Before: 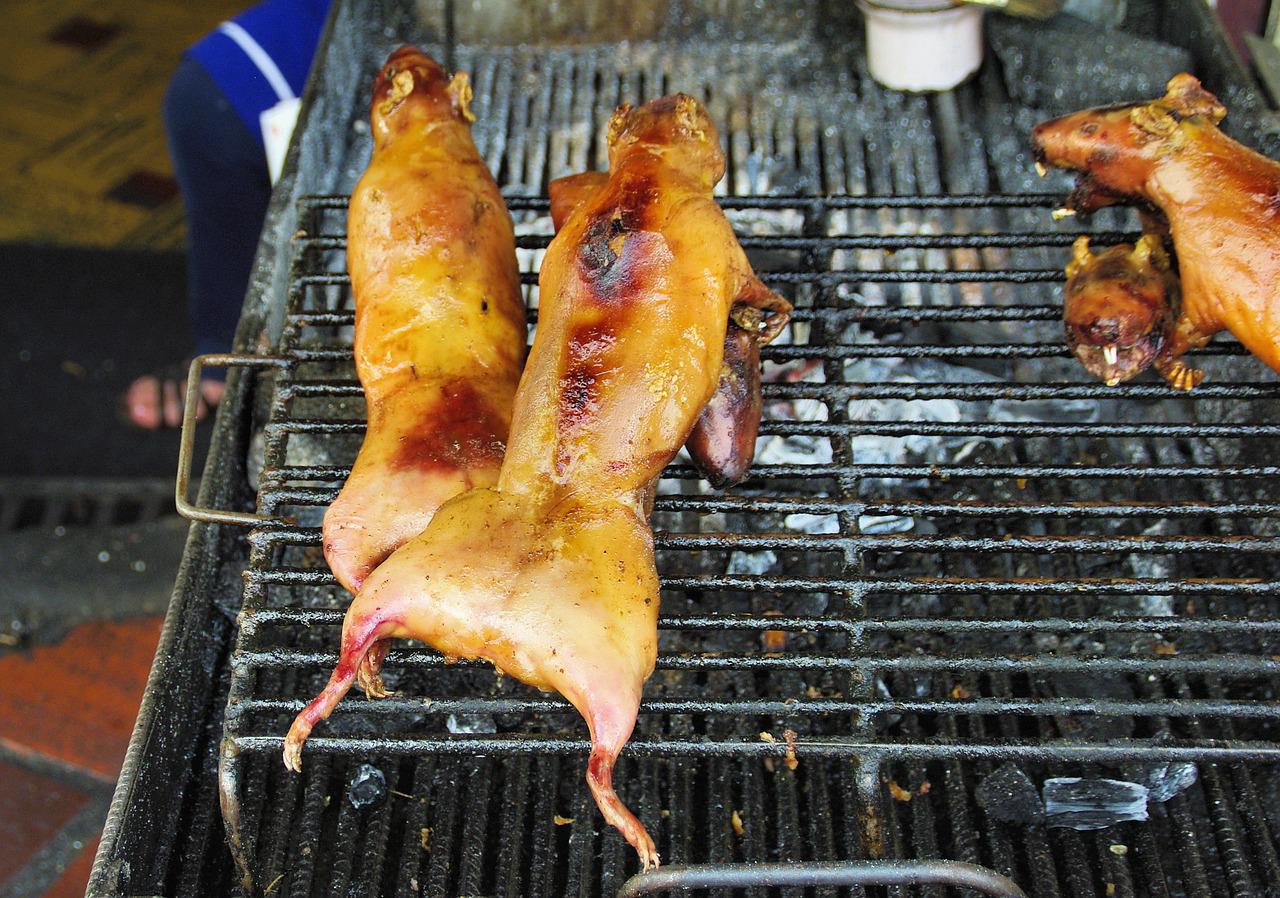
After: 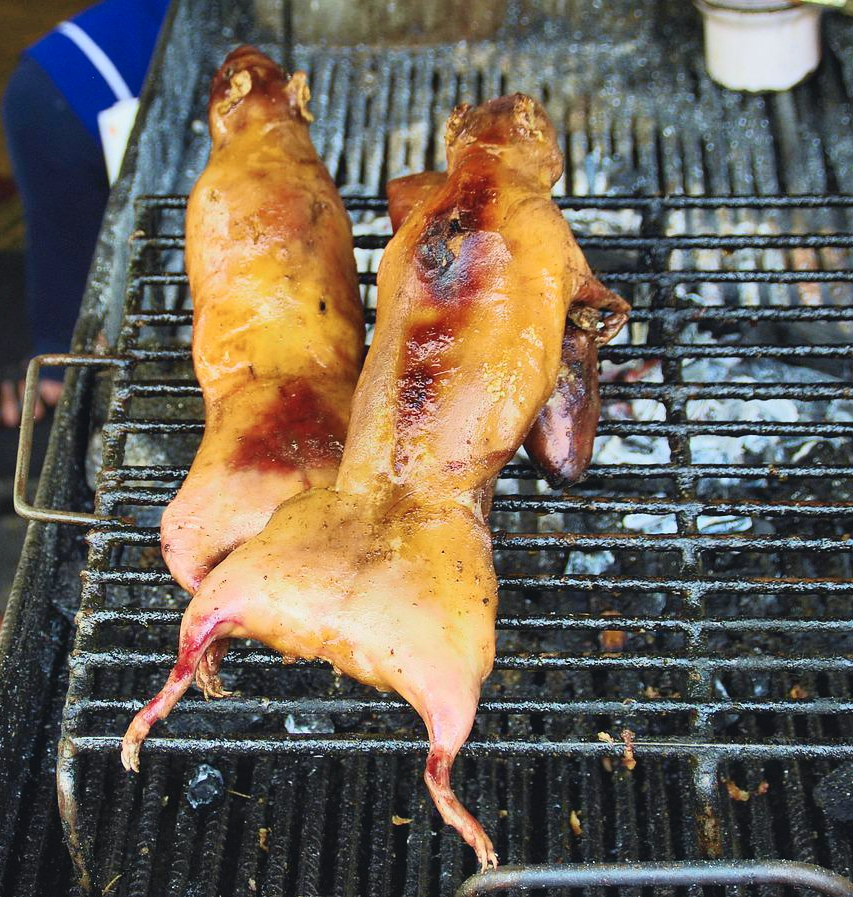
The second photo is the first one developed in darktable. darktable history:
crop and rotate: left 12.673%, right 20.66%
tone curve: curves: ch0 [(0, 0.045) (0.155, 0.169) (0.46, 0.466) (0.751, 0.788) (1, 0.961)]; ch1 [(0, 0) (0.43, 0.408) (0.472, 0.469) (0.505, 0.503) (0.553, 0.563) (0.592, 0.581) (0.631, 0.625) (1, 1)]; ch2 [(0, 0) (0.505, 0.495) (0.55, 0.557) (0.583, 0.573) (1, 1)], color space Lab, independent channels, preserve colors none
